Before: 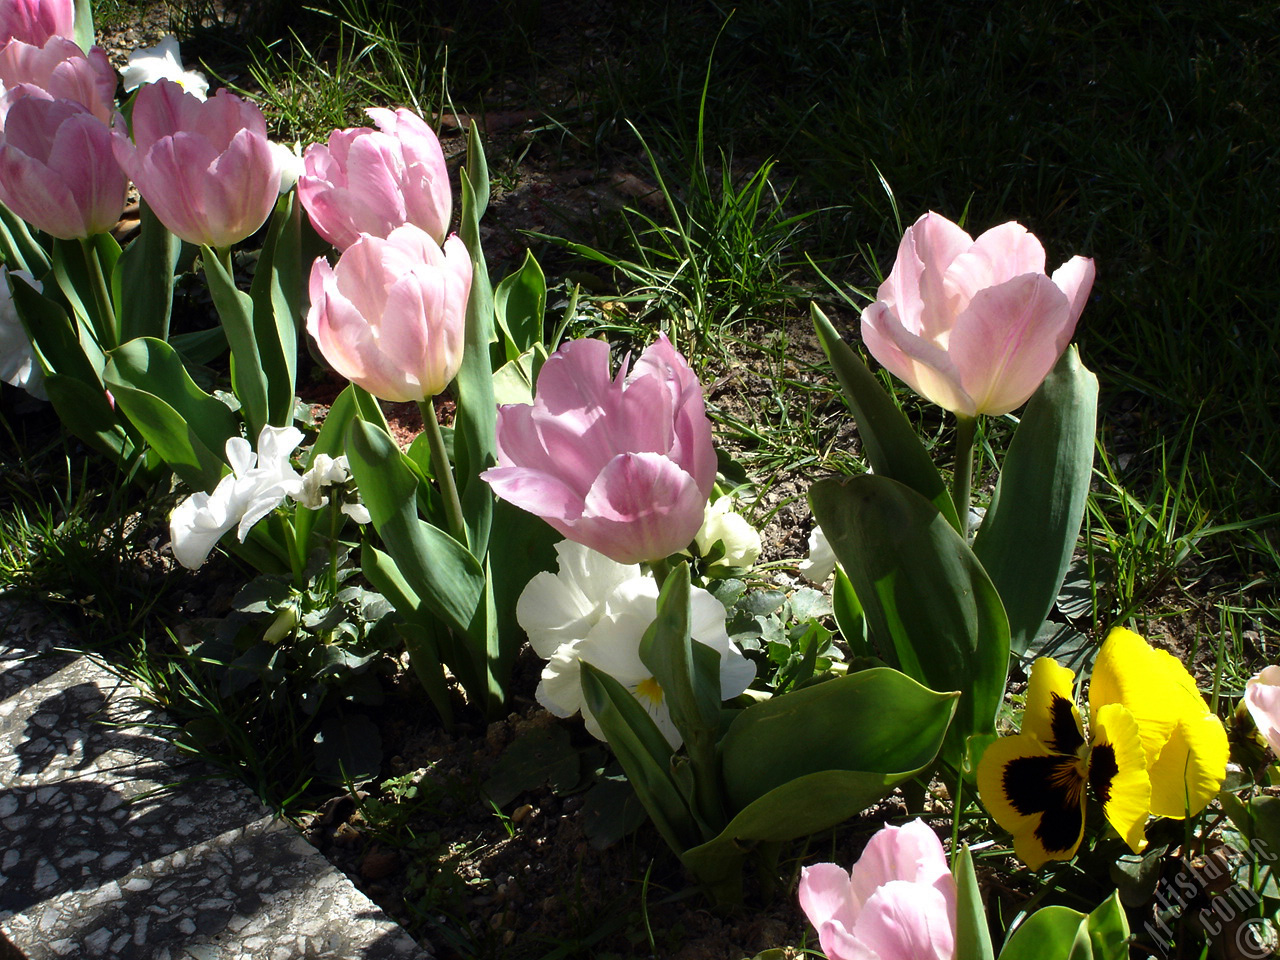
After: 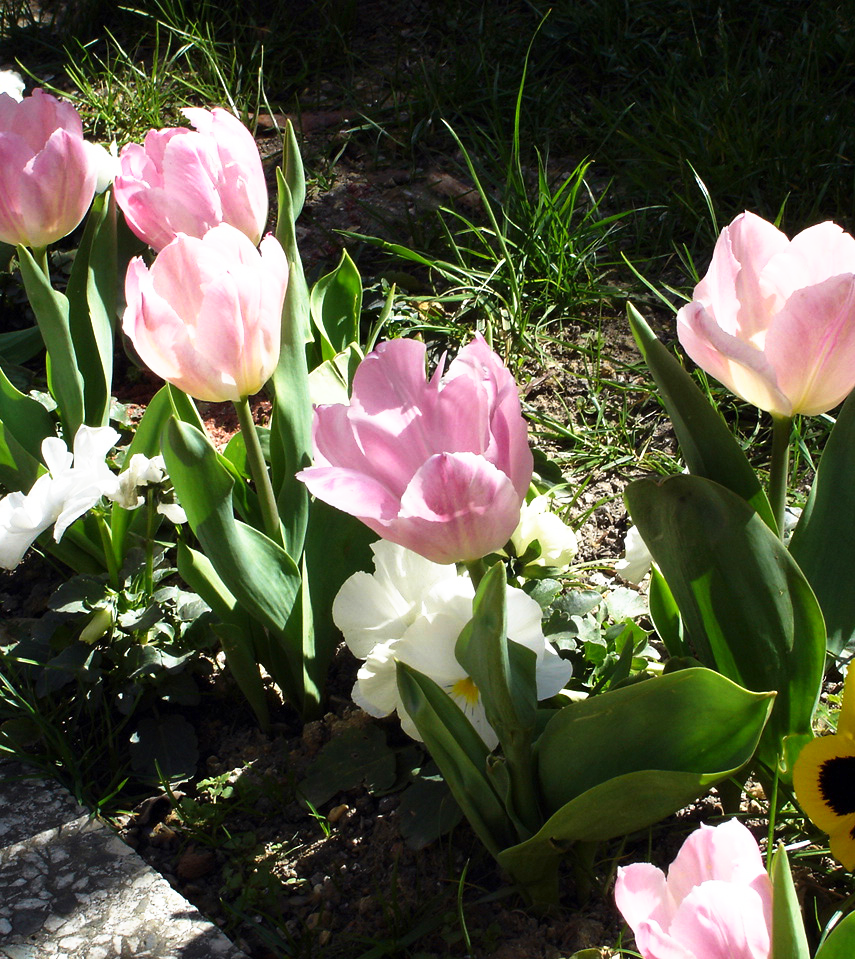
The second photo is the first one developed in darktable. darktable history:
crop and rotate: left 14.429%, right 18.706%
base curve: curves: ch0 [(0, 0) (0.557, 0.834) (1, 1)], preserve colors none
